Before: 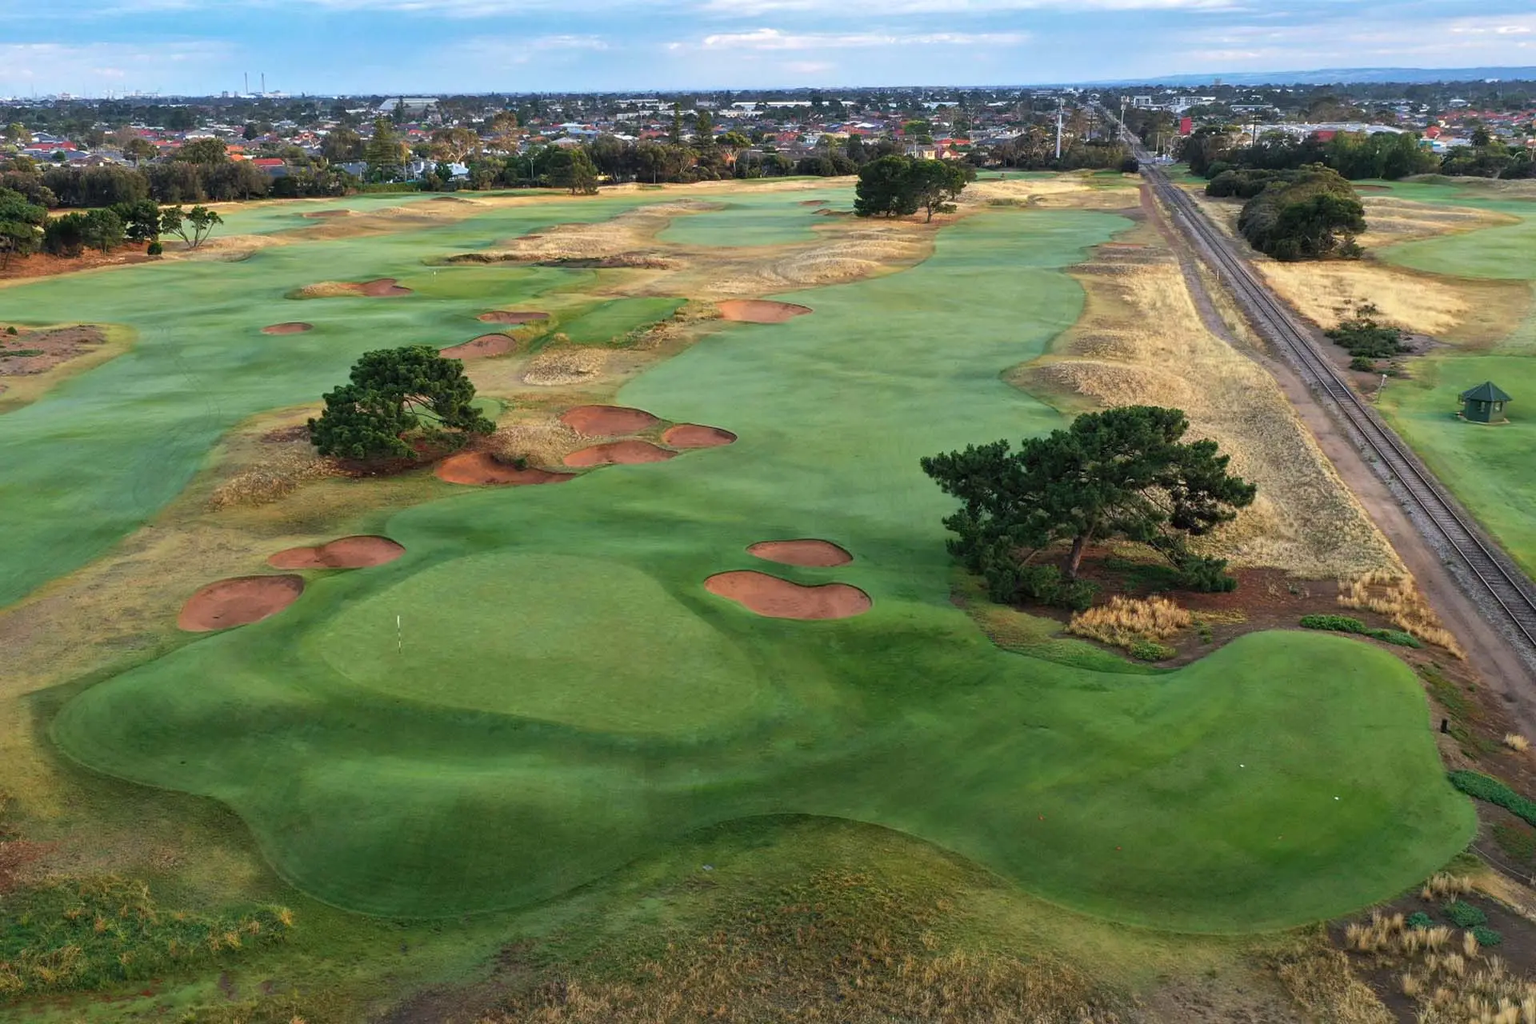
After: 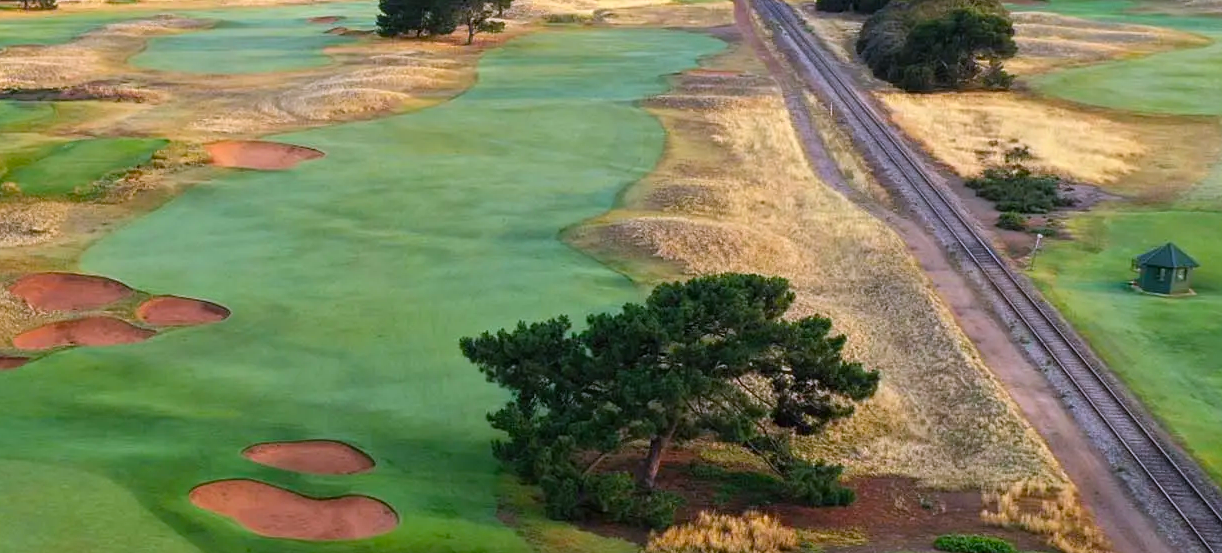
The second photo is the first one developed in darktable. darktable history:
crop: left 36.005%, top 18.293%, right 0.31%, bottom 38.444%
white balance: red 1.004, blue 1.096
color balance rgb: perceptual saturation grading › global saturation 20%, global vibrance 20%
